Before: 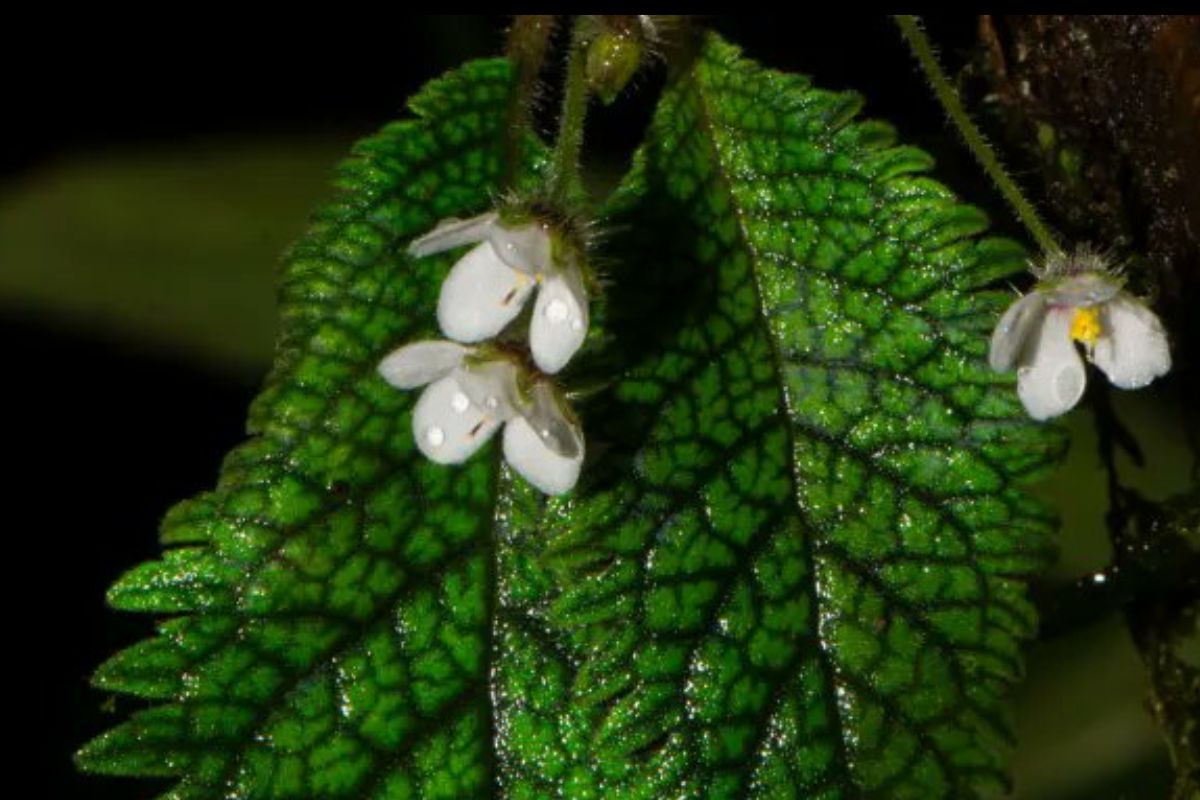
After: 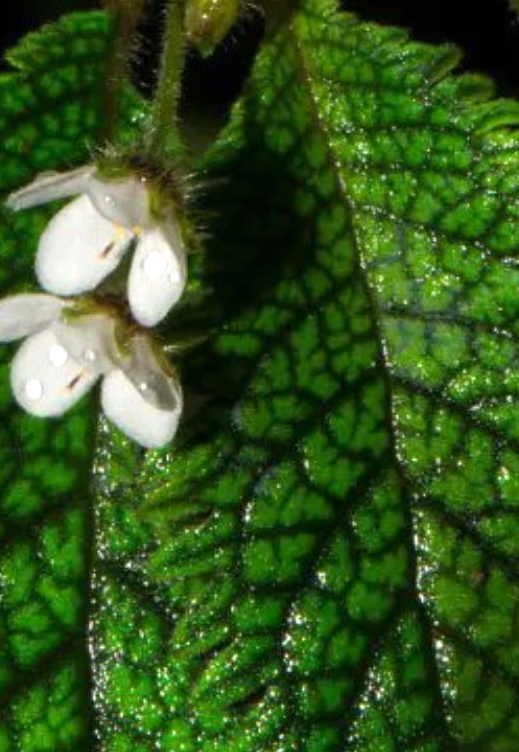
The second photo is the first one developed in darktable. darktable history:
exposure: black level correction 0, exposure 0.498 EV, compensate highlight preservation false
crop: left 33.575%, top 5.983%, right 23.128%
